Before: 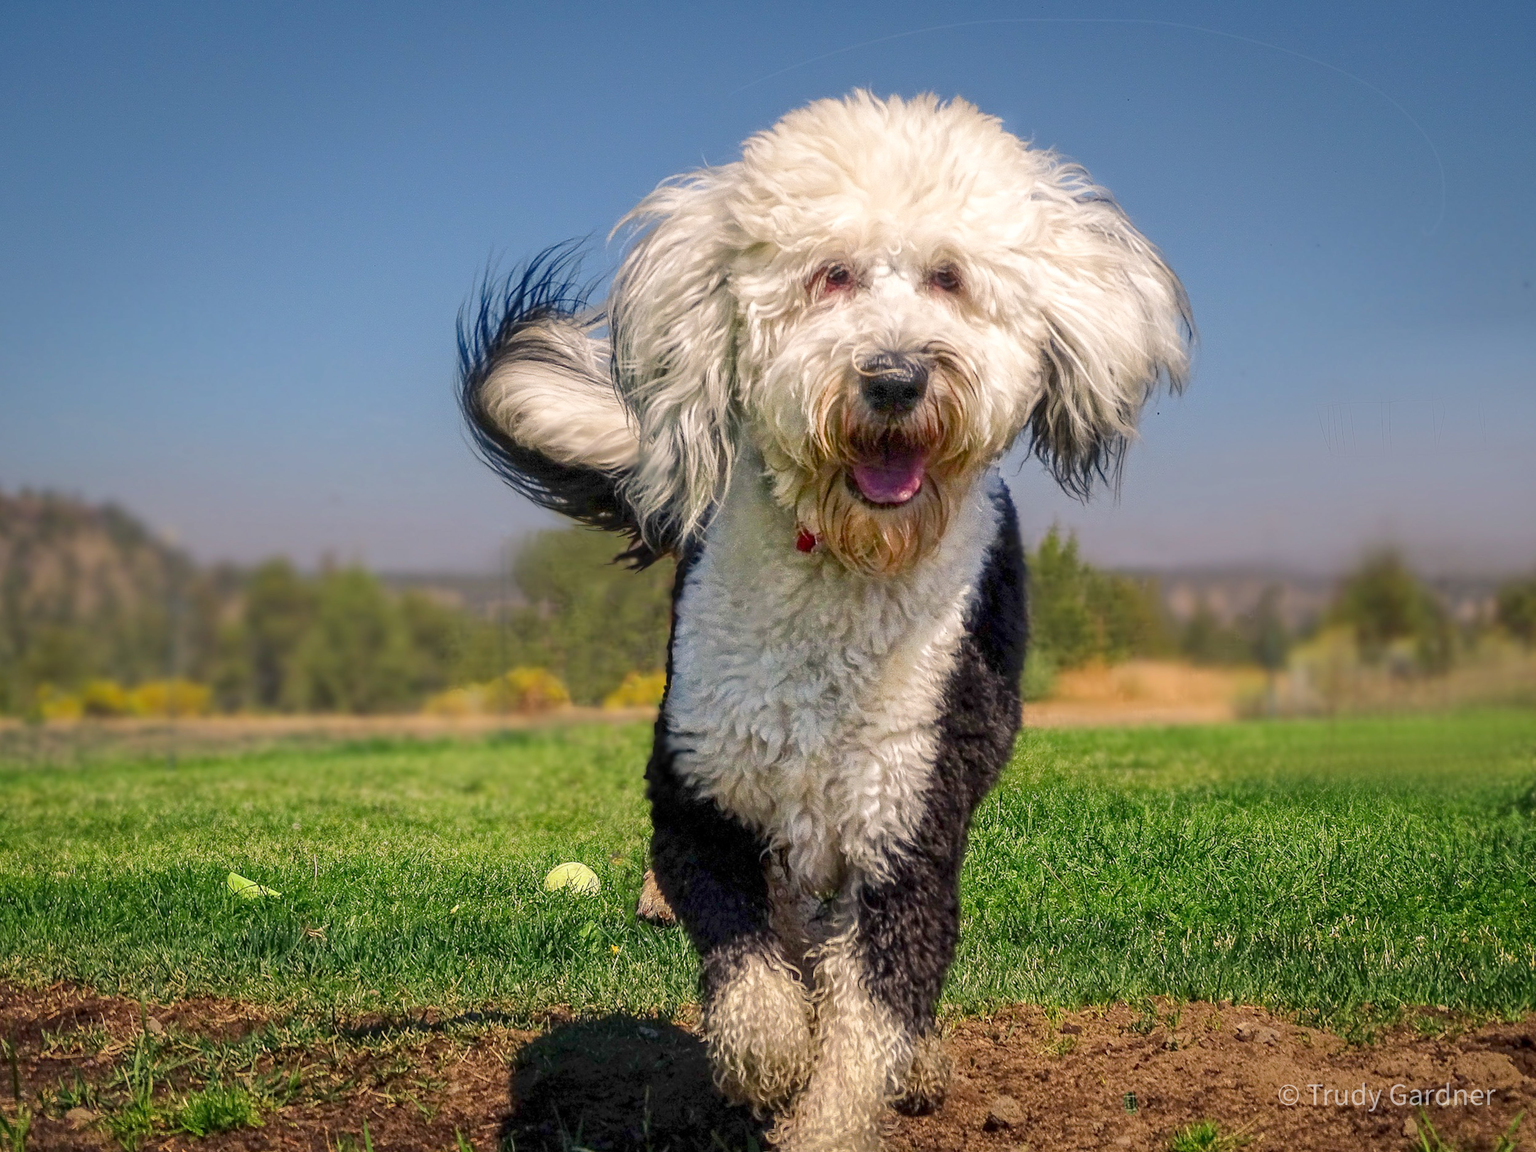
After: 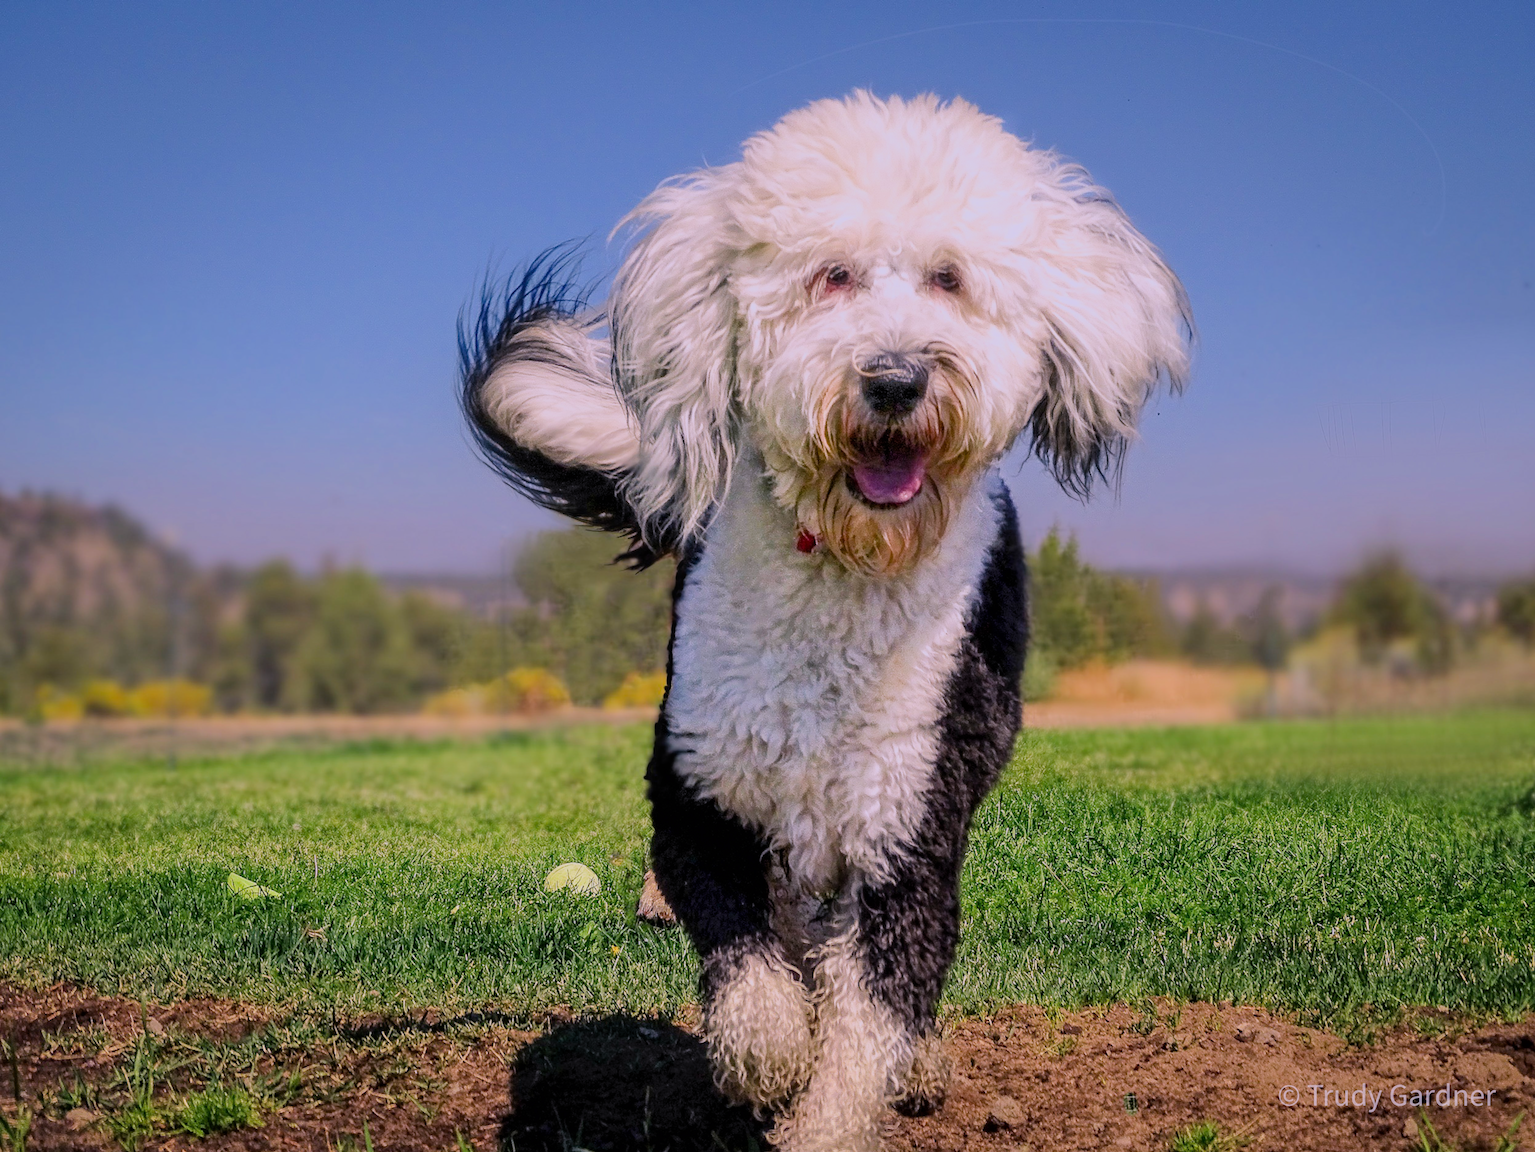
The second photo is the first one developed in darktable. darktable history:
filmic rgb: black relative exposure -7.65 EV, white relative exposure 4.56 EV, hardness 3.61, color science v6 (2022)
white balance: red 1.042, blue 1.17
